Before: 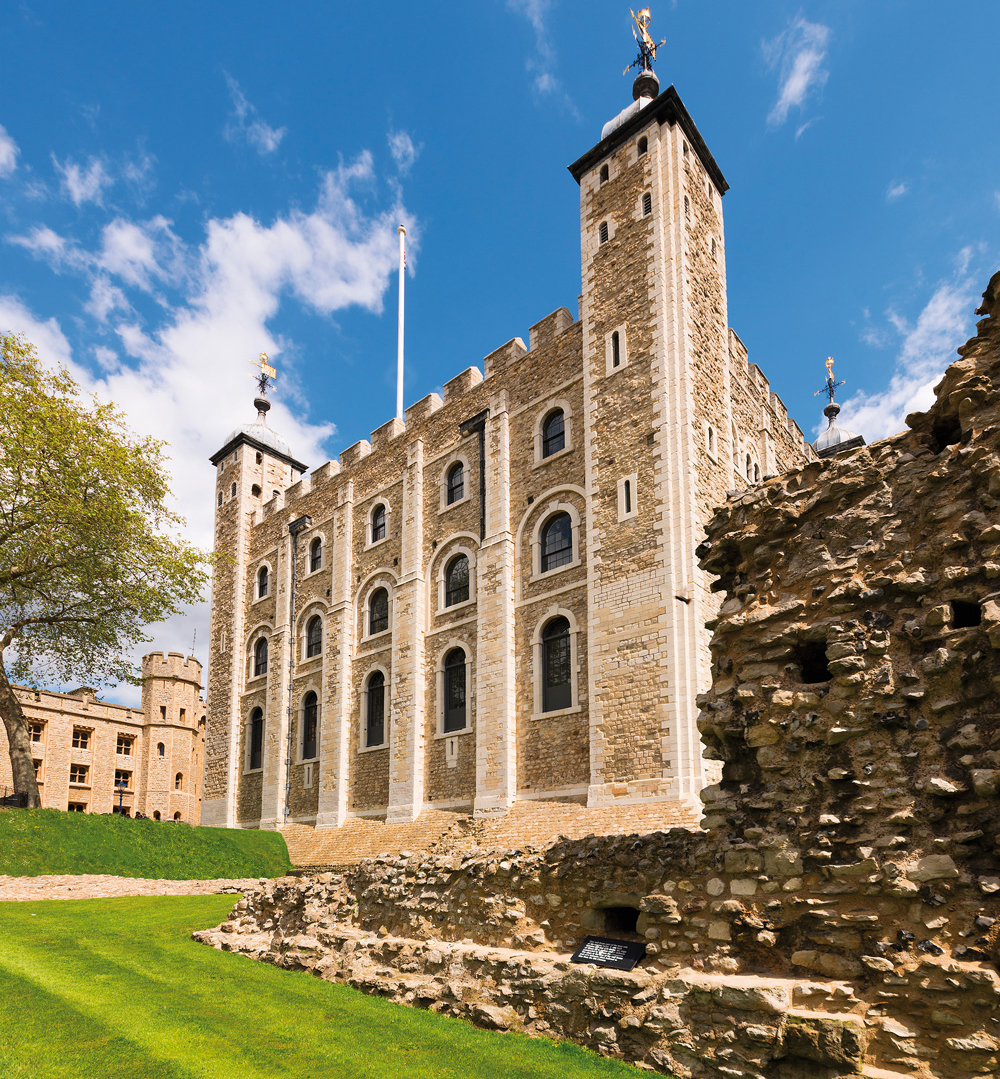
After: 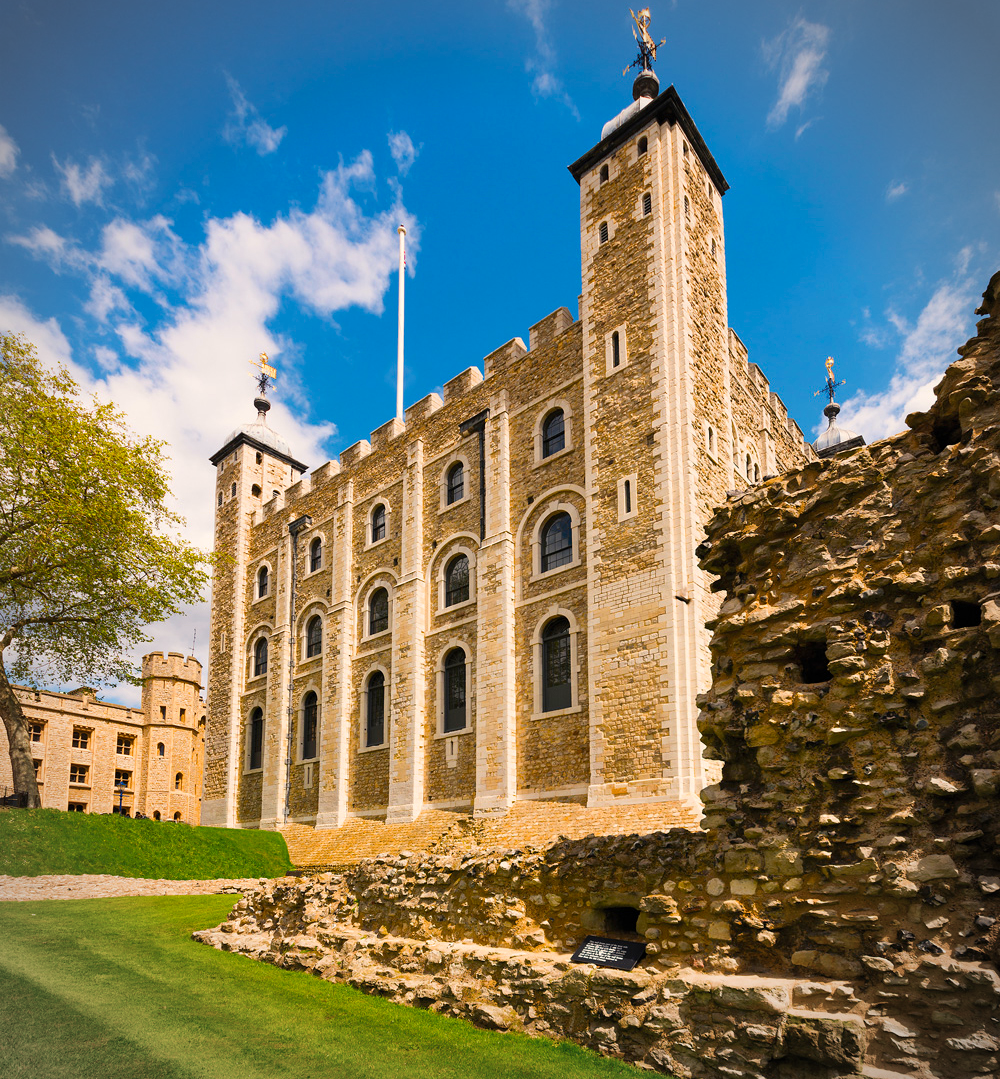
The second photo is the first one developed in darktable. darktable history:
color balance rgb: shadows lift › hue 86.12°, highlights gain › chroma 2.011%, highlights gain › hue 72.59°, perceptual saturation grading › global saturation 28.866%, perceptual saturation grading › mid-tones 12.705%, perceptual saturation grading › shadows 9.102%
vignetting: on, module defaults
